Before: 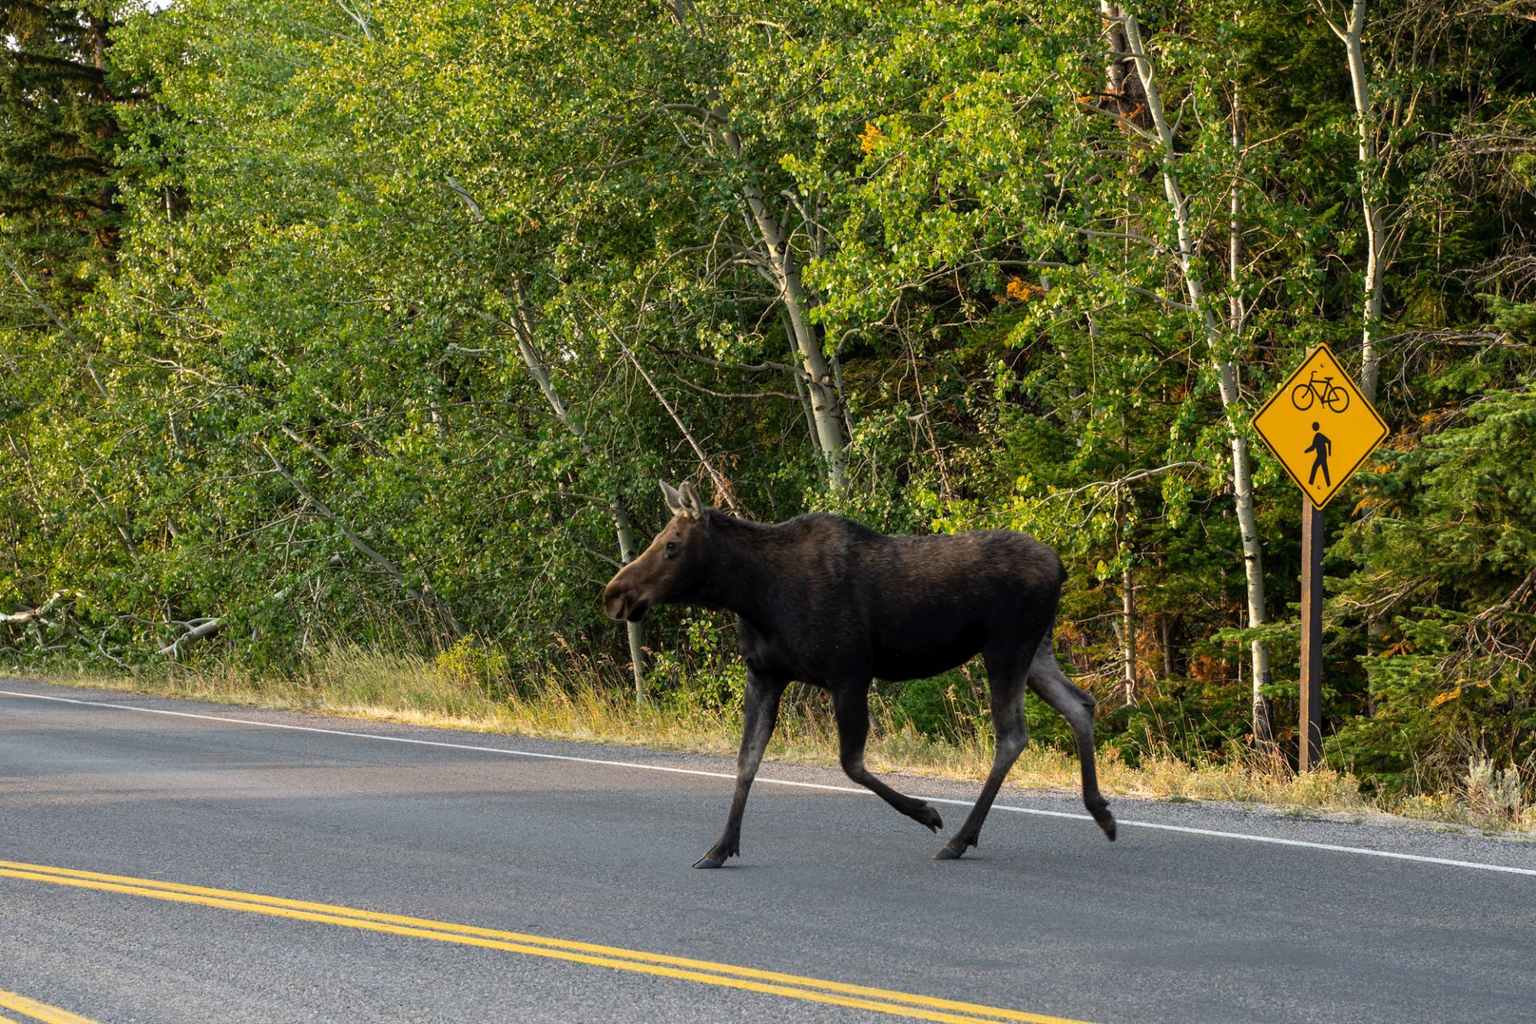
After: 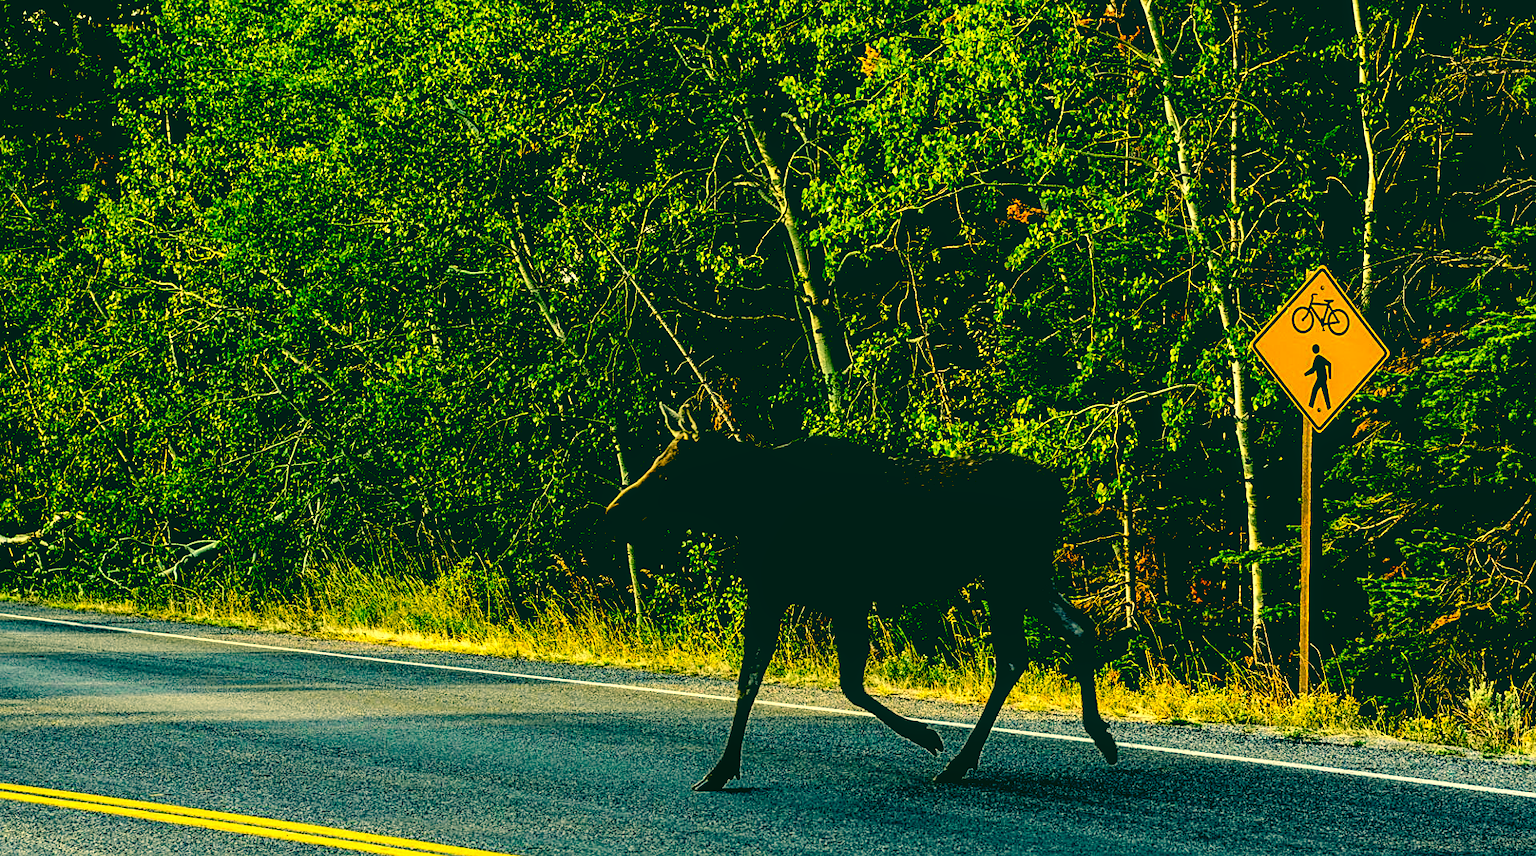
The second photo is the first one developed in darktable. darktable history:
tone curve: curves: ch0 [(0, 0.056) (0.049, 0.073) (0.155, 0.127) (0.33, 0.331) (0.432, 0.46) (0.601, 0.655) (0.843, 0.876) (1, 0.965)]; ch1 [(0, 0) (0.339, 0.334) (0.445, 0.419) (0.476, 0.454) (0.497, 0.494) (0.53, 0.511) (0.557, 0.549) (0.613, 0.614) (0.728, 0.729) (1, 1)]; ch2 [(0, 0) (0.327, 0.318) (0.417, 0.426) (0.46, 0.453) (0.502, 0.5) (0.526, 0.52) (0.54, 0.543) (0.606, 0.61) (0.74, 0.716) (1, 1)], color space Lab, independent channels, preserve colors none
sharpen: amount 0.478
color balance: lift [0.991, 1, 1, 1], gamma [0.996, 1, 1, 1], input saturation 98.52%, contrast 20.34%, output saturation 103.72%
rgb levels: levels [[0.013, 0.434, 0.89], [0, 0.5, 1], [0, 0.5, 1]]
exposure: black level correction 0.1, exposure -0.092 EV, compensate highlight preservation false
color correction: highlights a* 1.83, highlights b* 34.02, shadows a* -36.68, shadows b* -5.48
local contrast: detail 130%
crop: top 7.625%, bottom 8.027%
